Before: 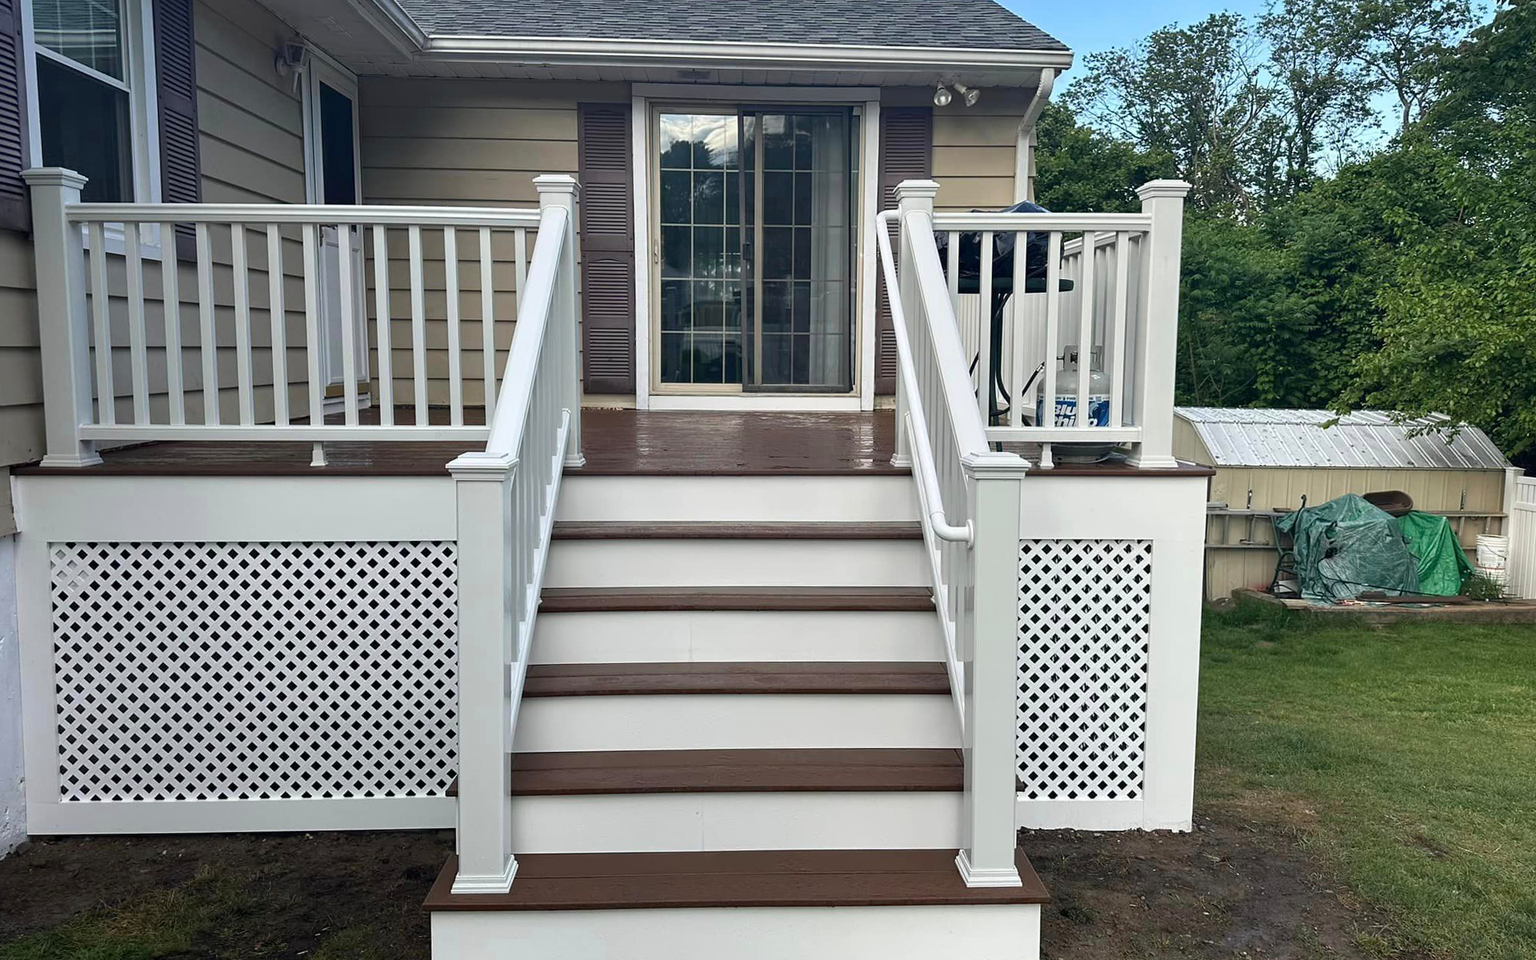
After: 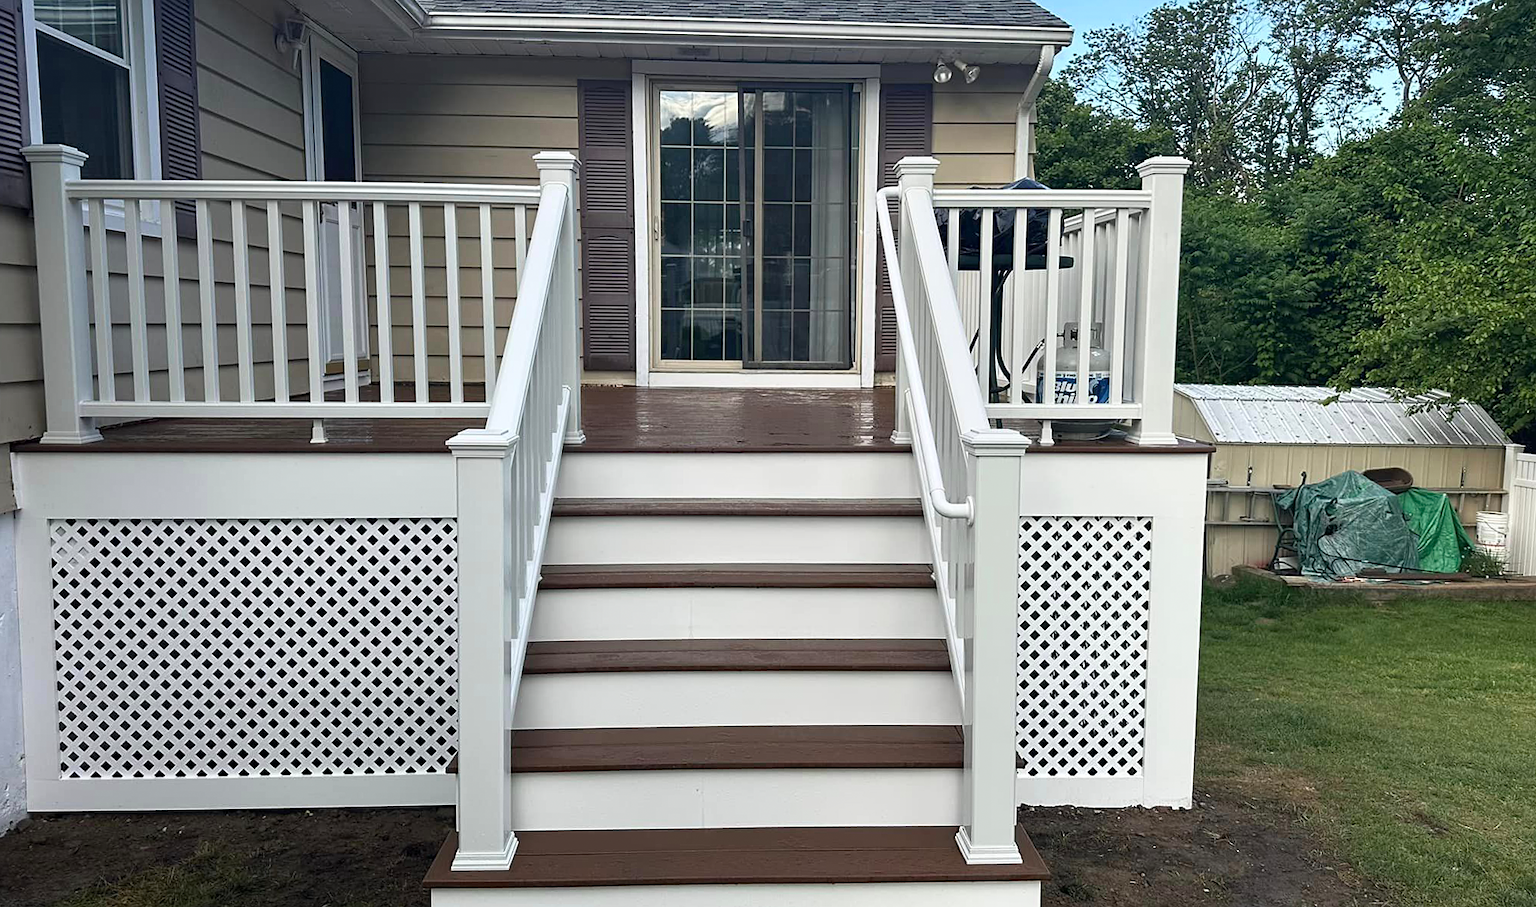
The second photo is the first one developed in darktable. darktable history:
shadows and highlights: shadows 0, highlights 40
crop and rotate: top 2.479%, bottom 3.018%
sharpen: amount 0.2
